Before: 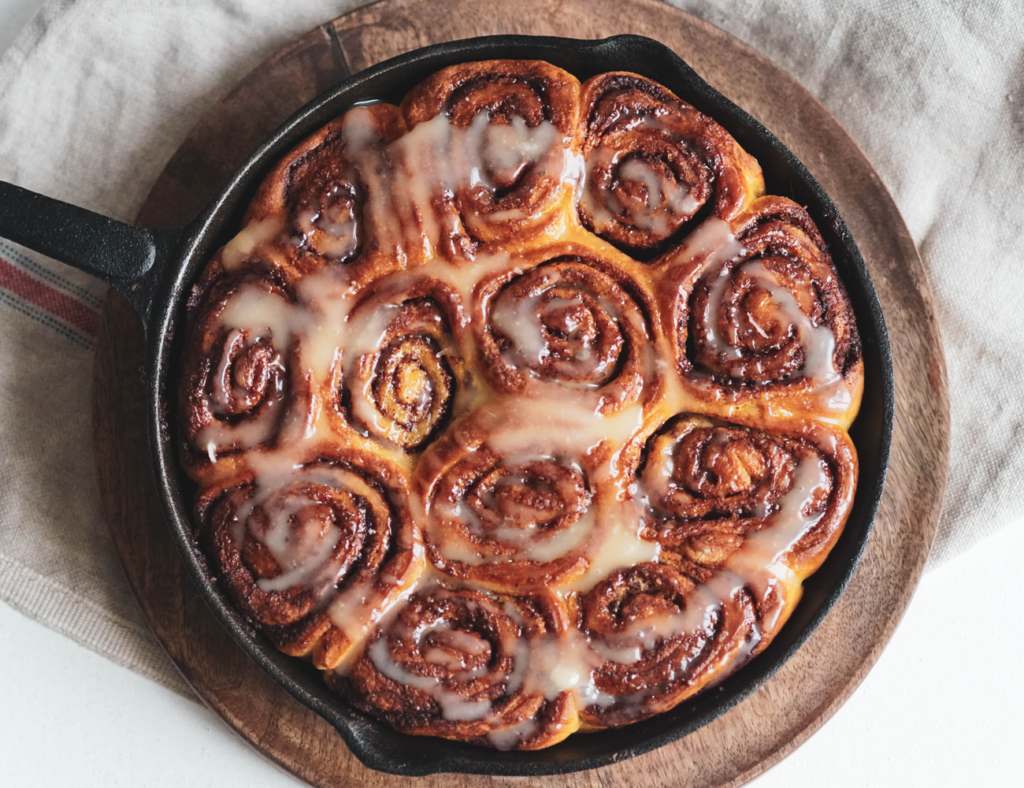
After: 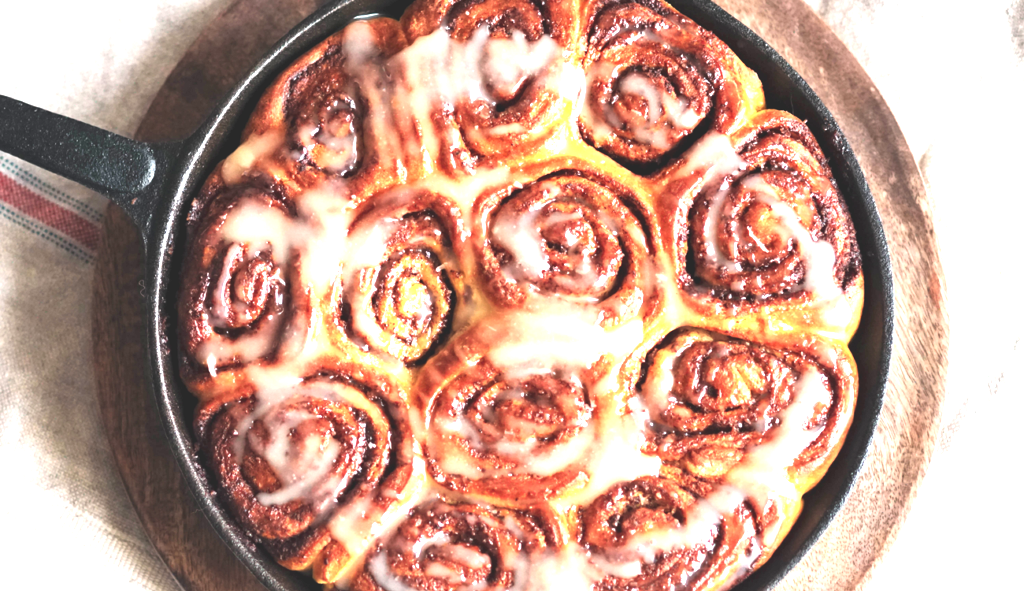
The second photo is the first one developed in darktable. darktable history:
exposure: black level correction 0.001, exposure 1.646 EV, compensate exposure bias true, compensate highlight preservation false
crop: top 11.038%, bottom 13.962%
